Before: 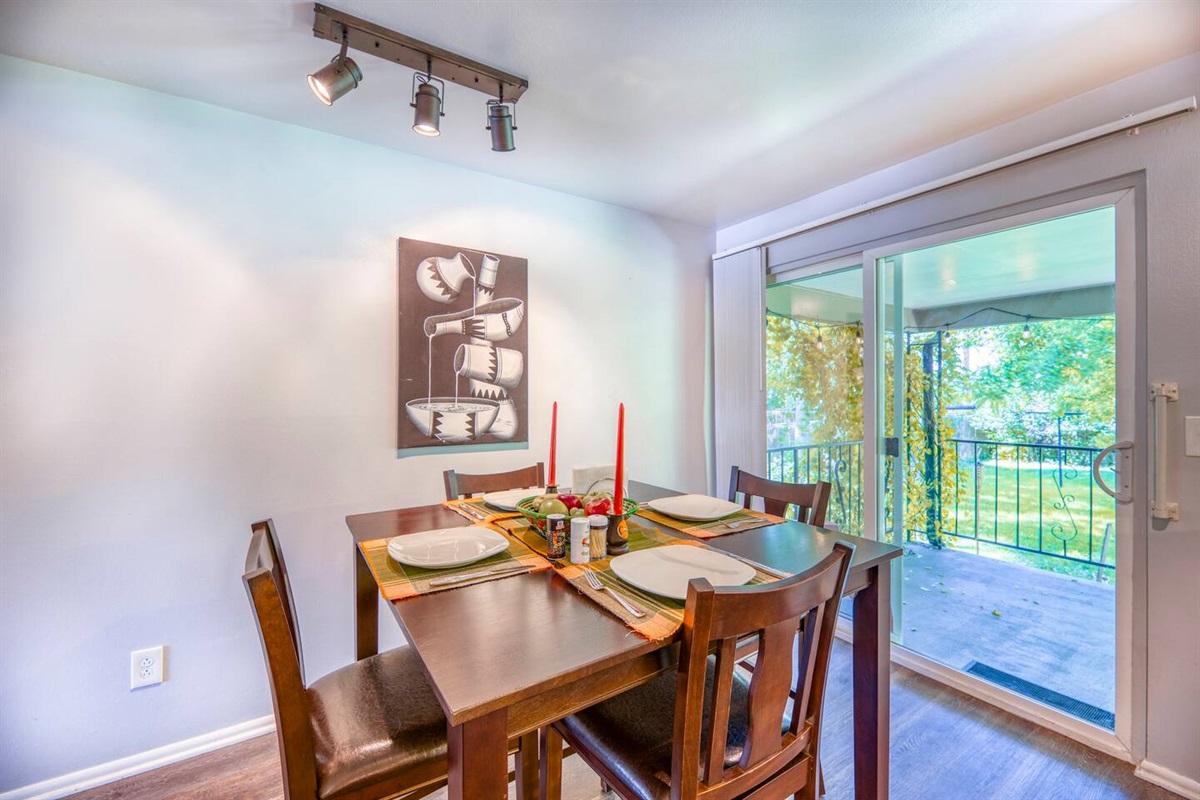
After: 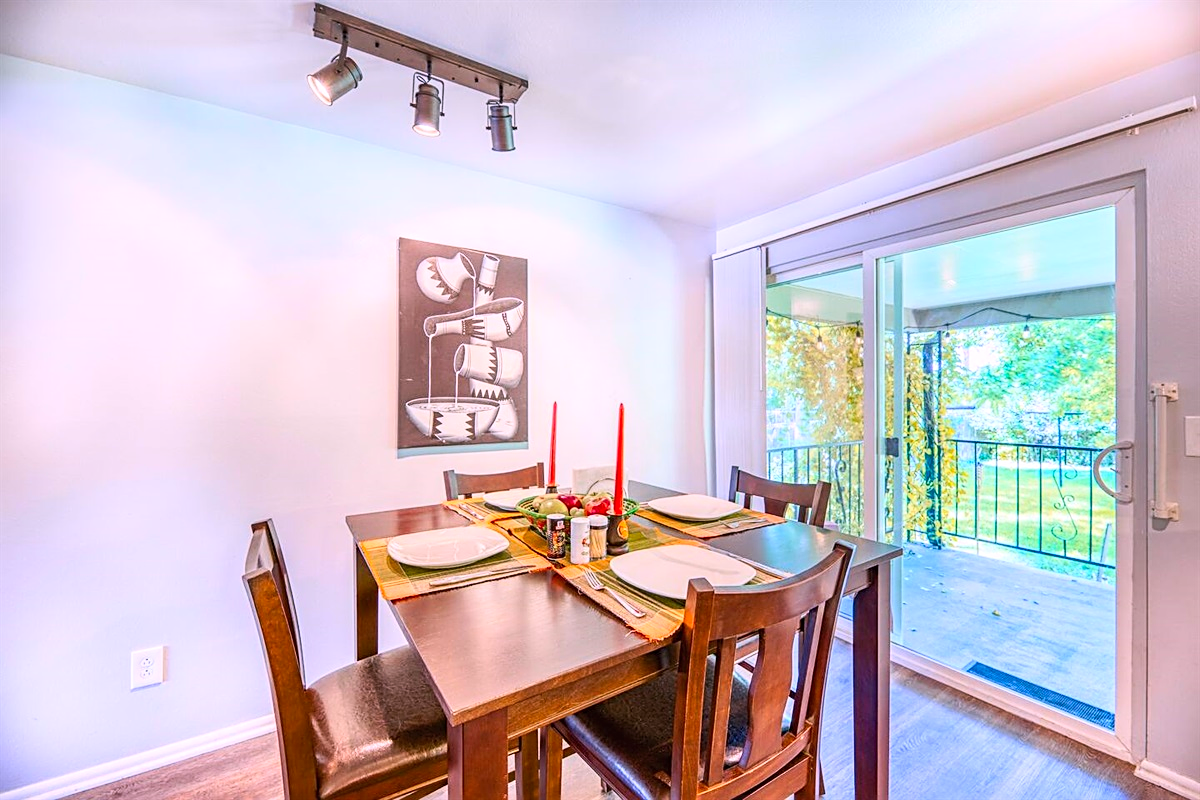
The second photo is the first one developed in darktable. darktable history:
sharpen: on, module defaults
color correction: highlights a* -0.182, highlights b* -0.124
white balance: red 1.05, blue 1.072
contrast brightness saturation: contrast 0.2, brightness 0.16, saturation 0.22
tone curve: curves: ch0 [(0, 0) (0.003, 0.003) (0.011, 0.011) (0.025, 0.025) (0.044, 0.044) (0.069, 0.069) (0.1, 0.099) (0.136, 0.135) (0.177, 0.177) (0.224, 0.224) (0.277, 0.276) (0.335, 0.334) (0.399, 0.398) (0.468, 0.467) (0.543, 0.547) (0.623, 0.626) (0.709, 0.712) (0.801, 0.802) (0.898, 0.898) (1, 1)], preserve colors none
